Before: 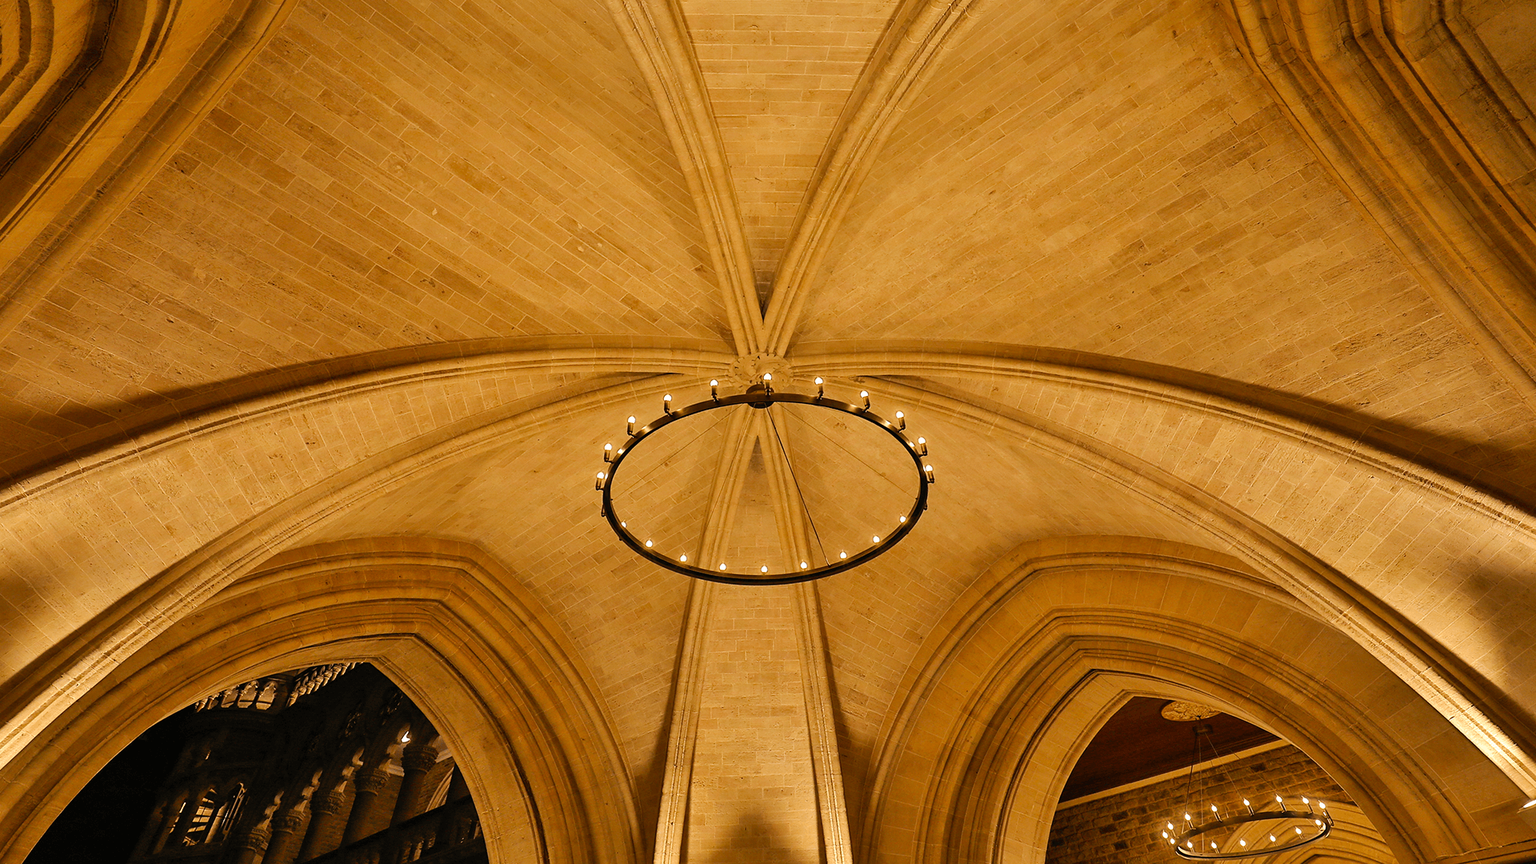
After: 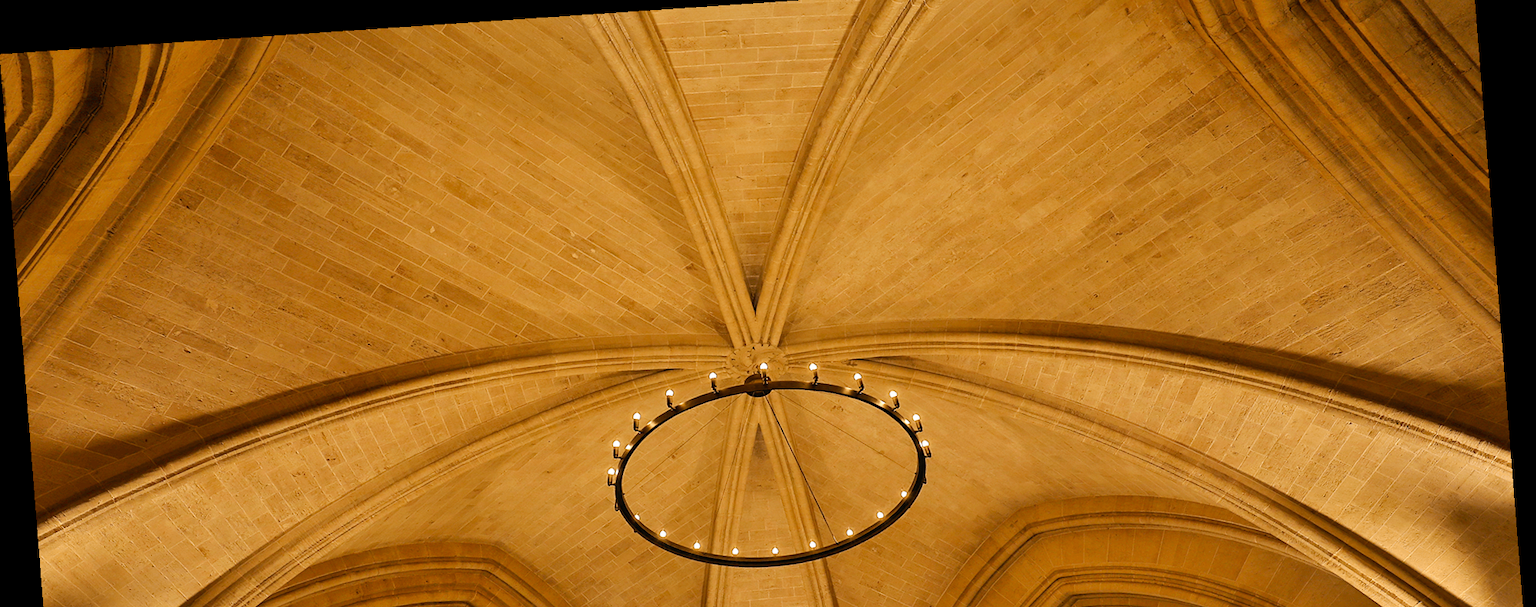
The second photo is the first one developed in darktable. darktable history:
crop and rotate: top 4.848%, bottom 29.503%
rotate and perspective: rotation -4.2°, shear 0.006, automatic cropping off
